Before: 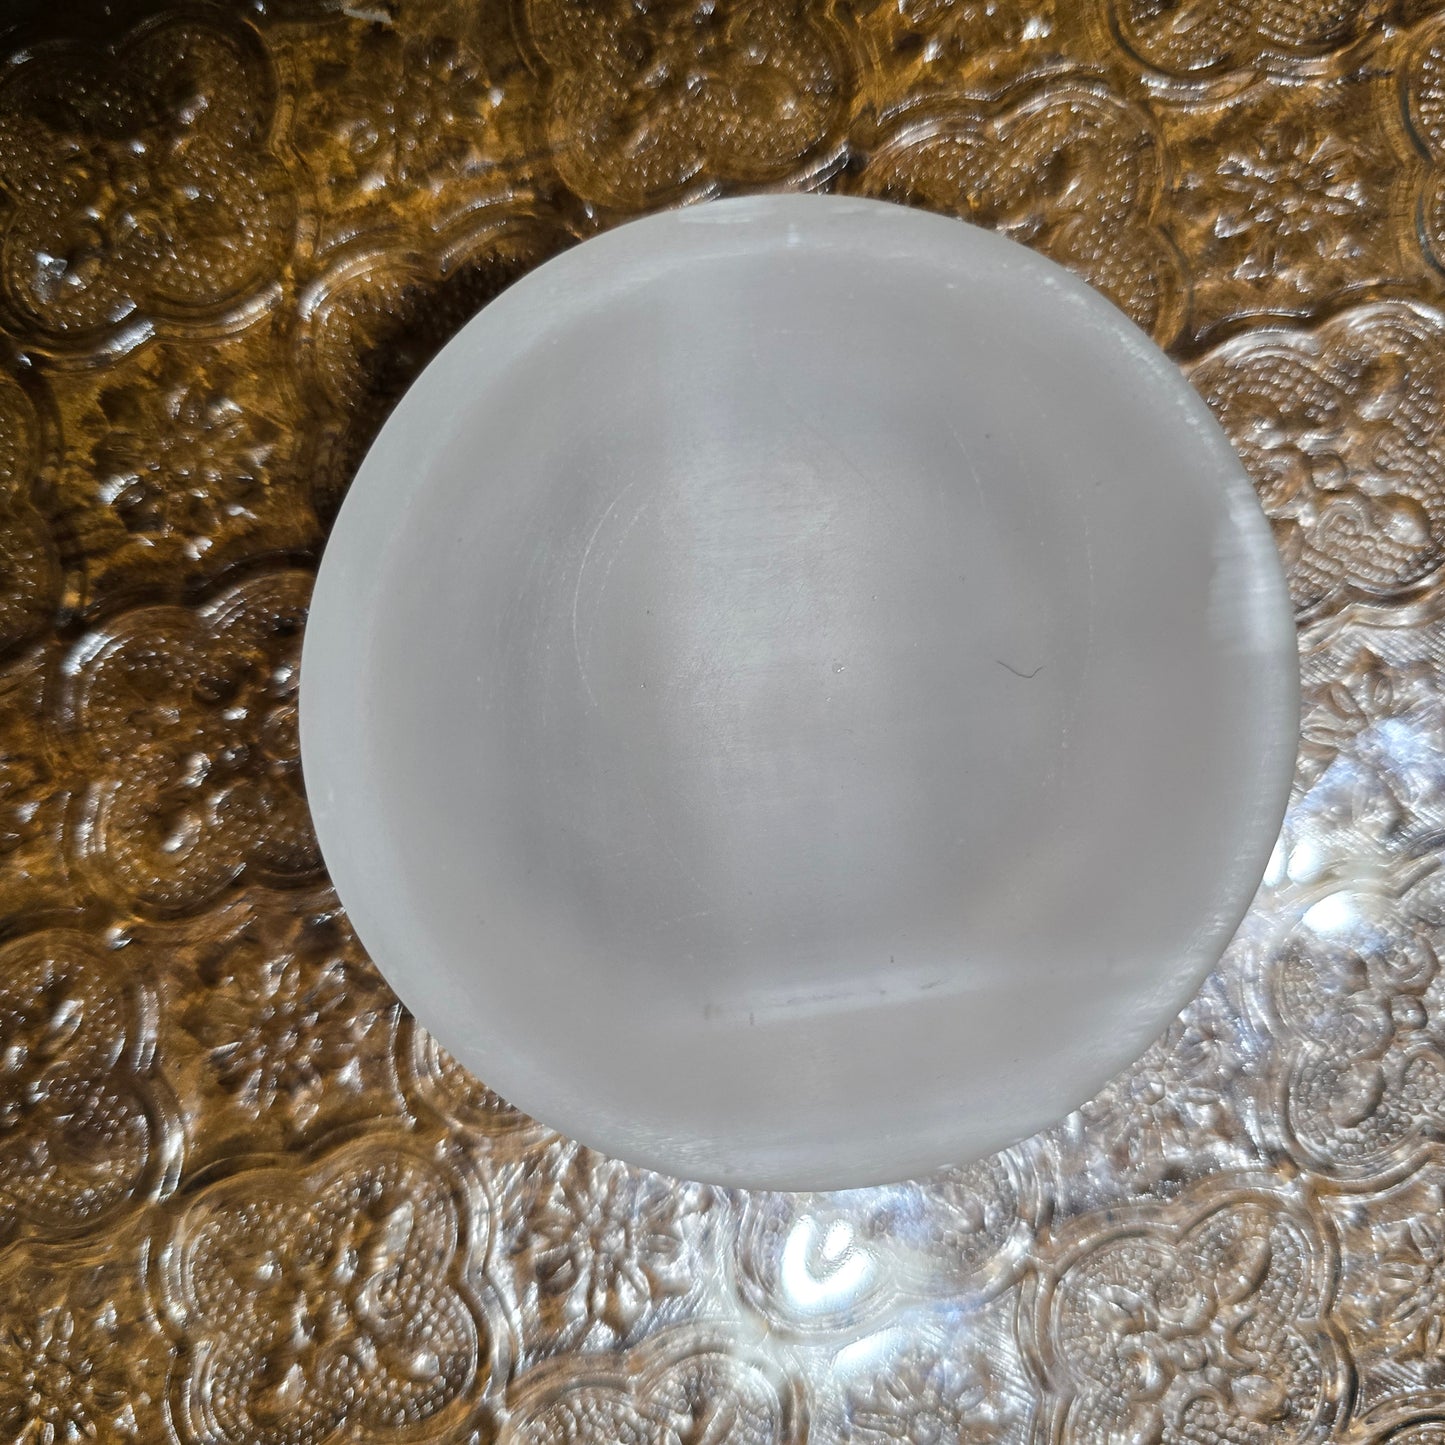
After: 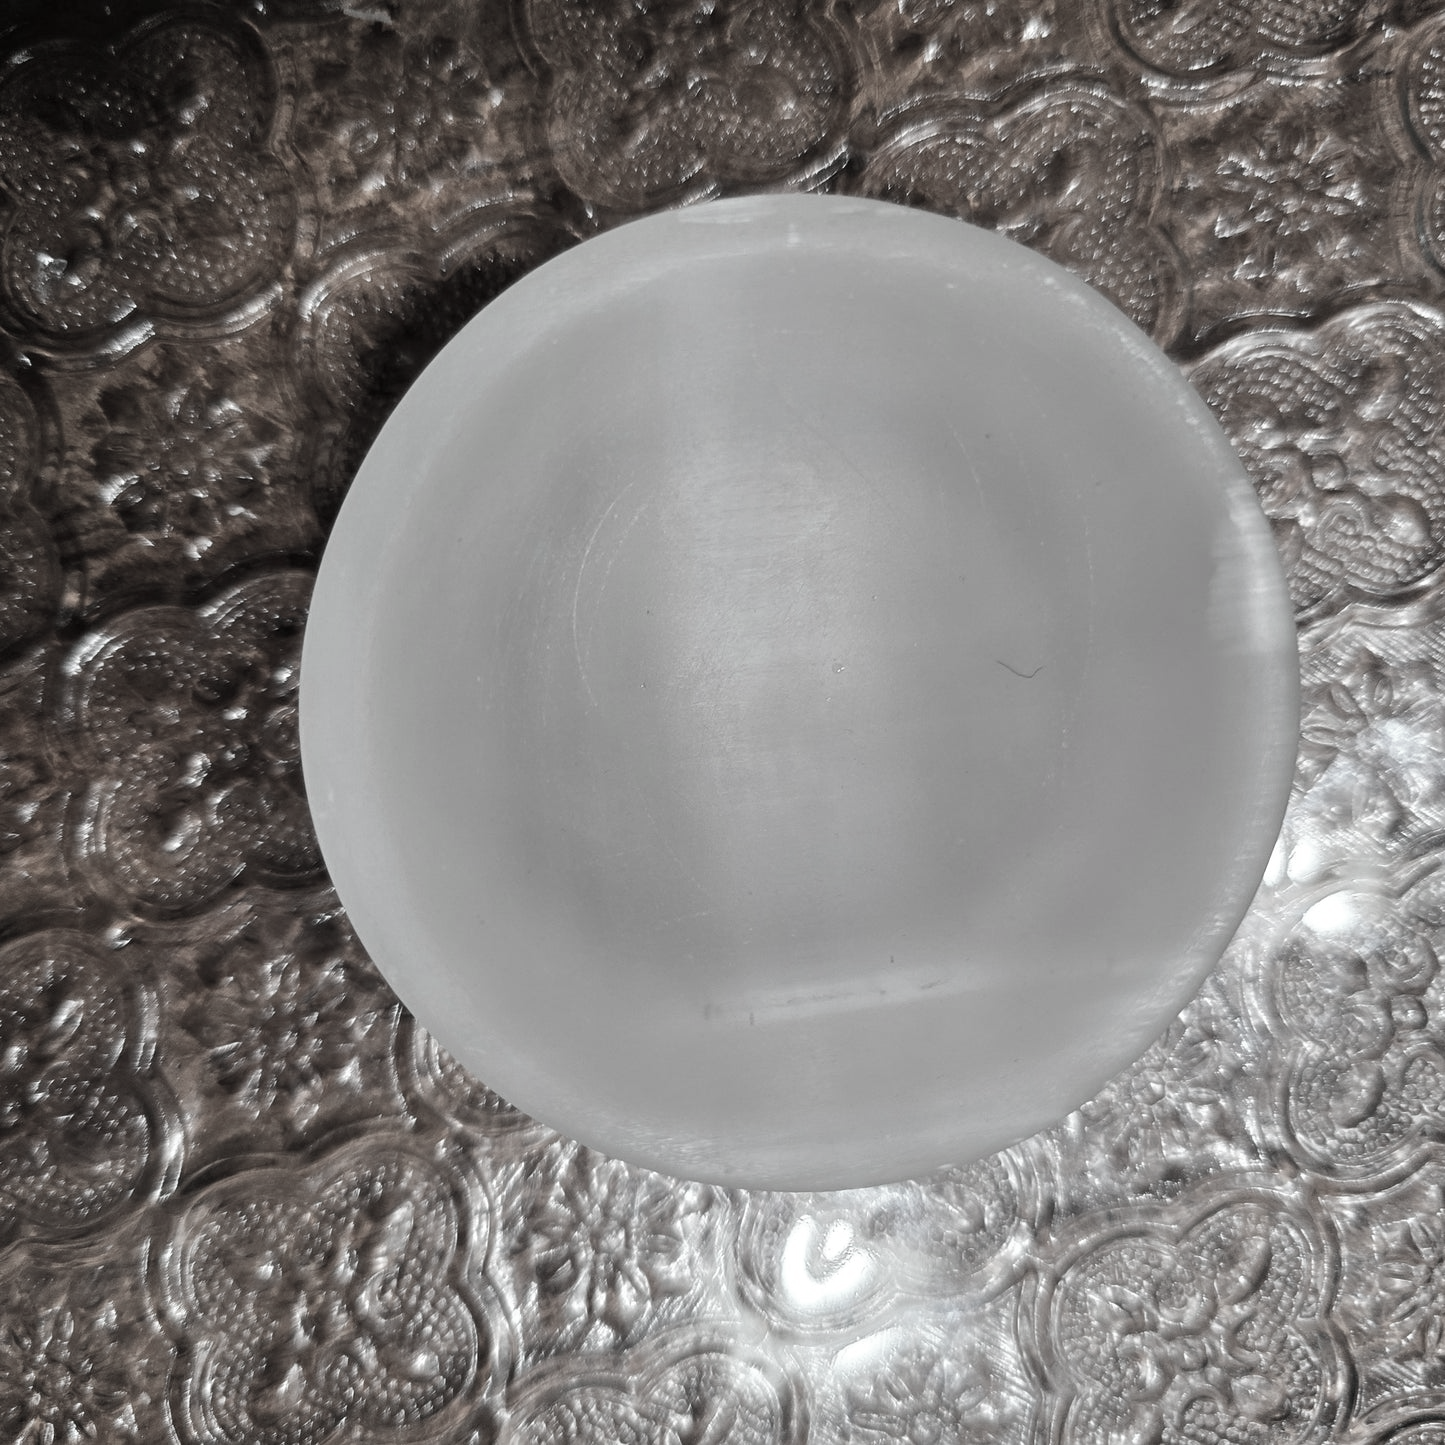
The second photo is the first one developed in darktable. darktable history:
color contrast: green-magenta contrast 0.3, blue-yellow contrast 0.15
sharpen: radius 2.883, amount 0.868, threshold 47.523
